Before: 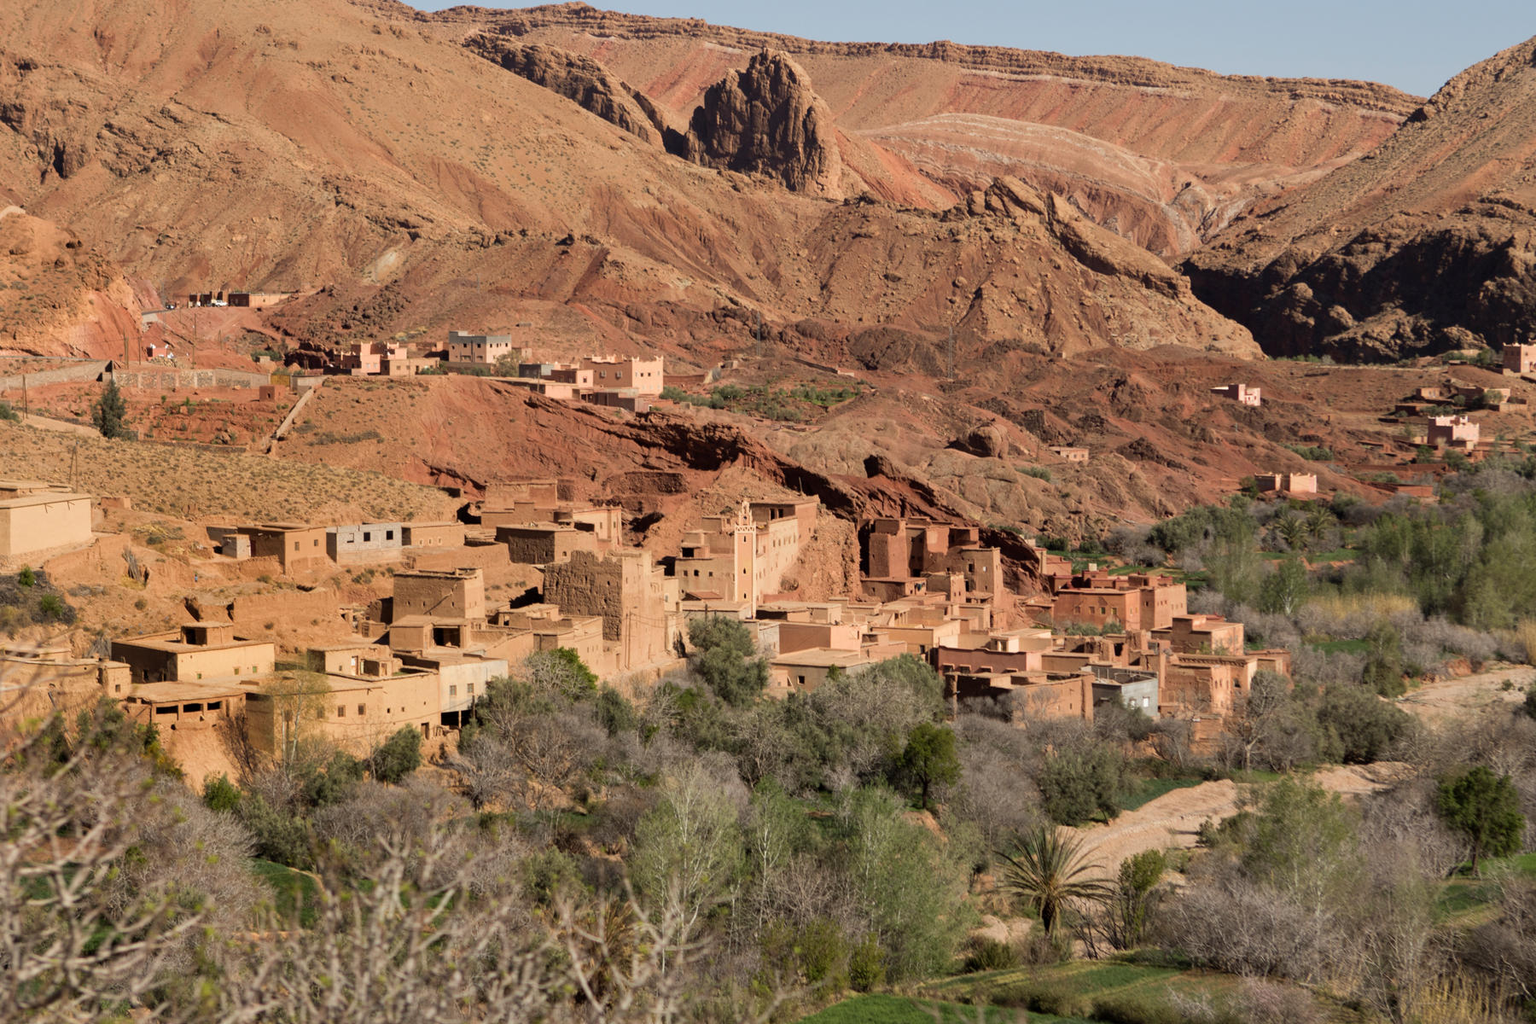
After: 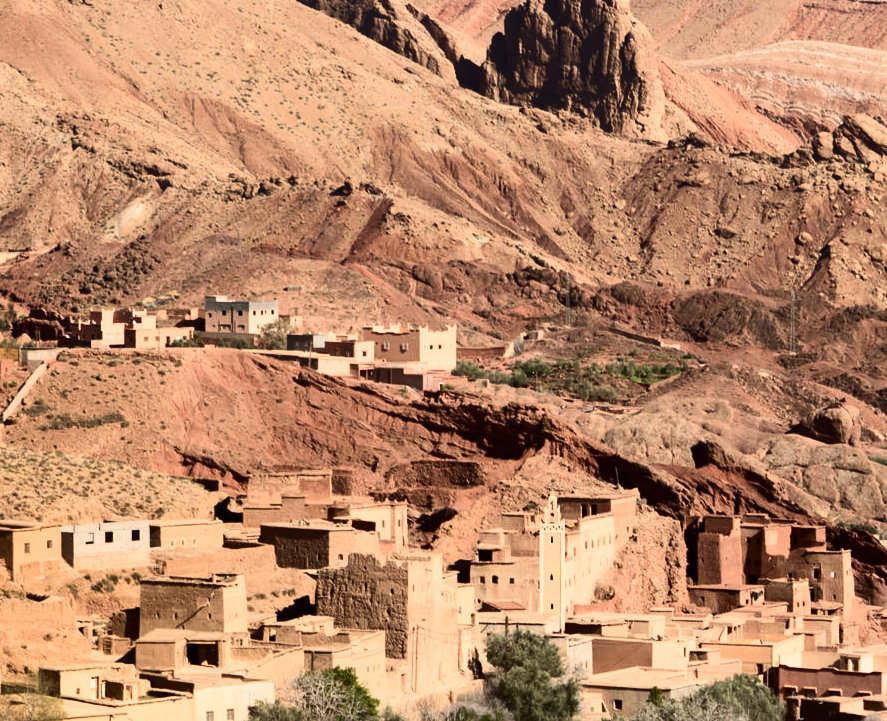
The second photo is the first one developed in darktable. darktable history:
contrast brightness saturation: contrast 0.39, brightness 0.1
crop: left 17.835%, top 7.675%, right 32.881%, bottom 32.213%
